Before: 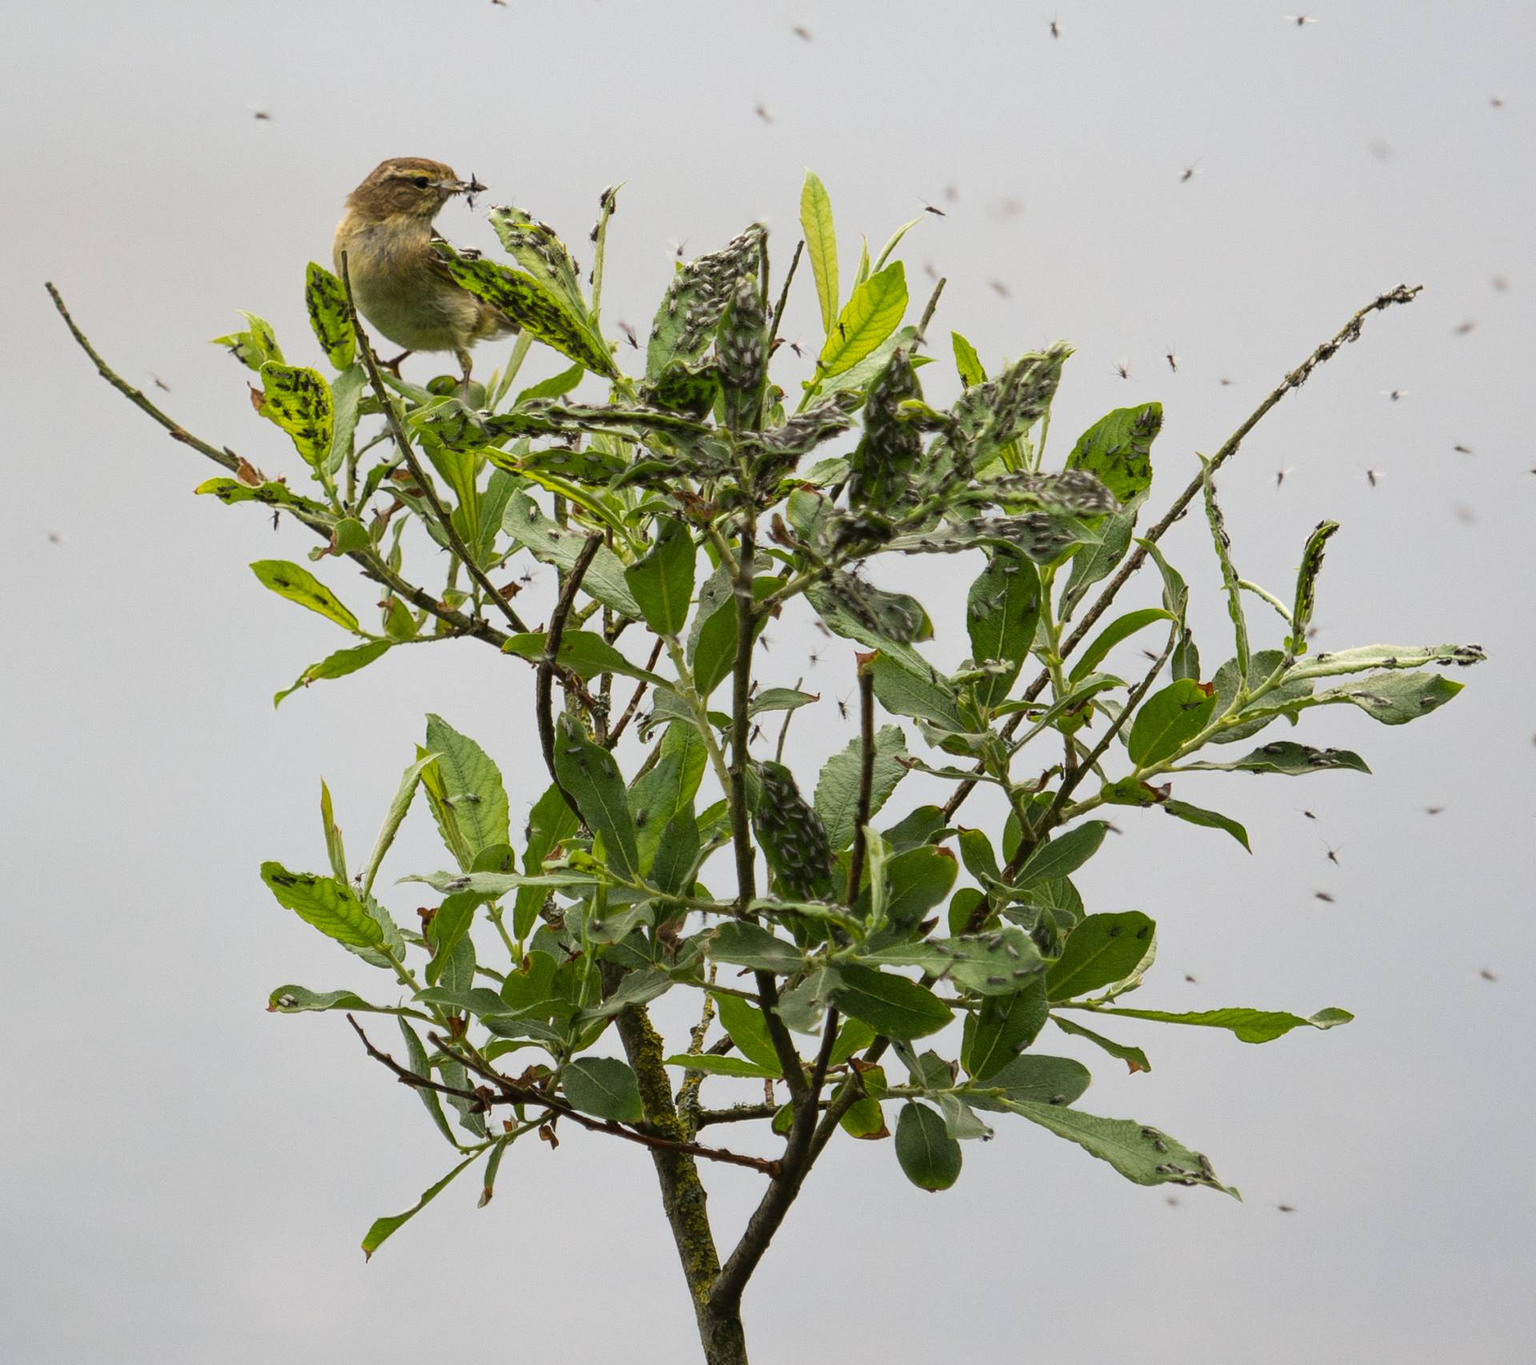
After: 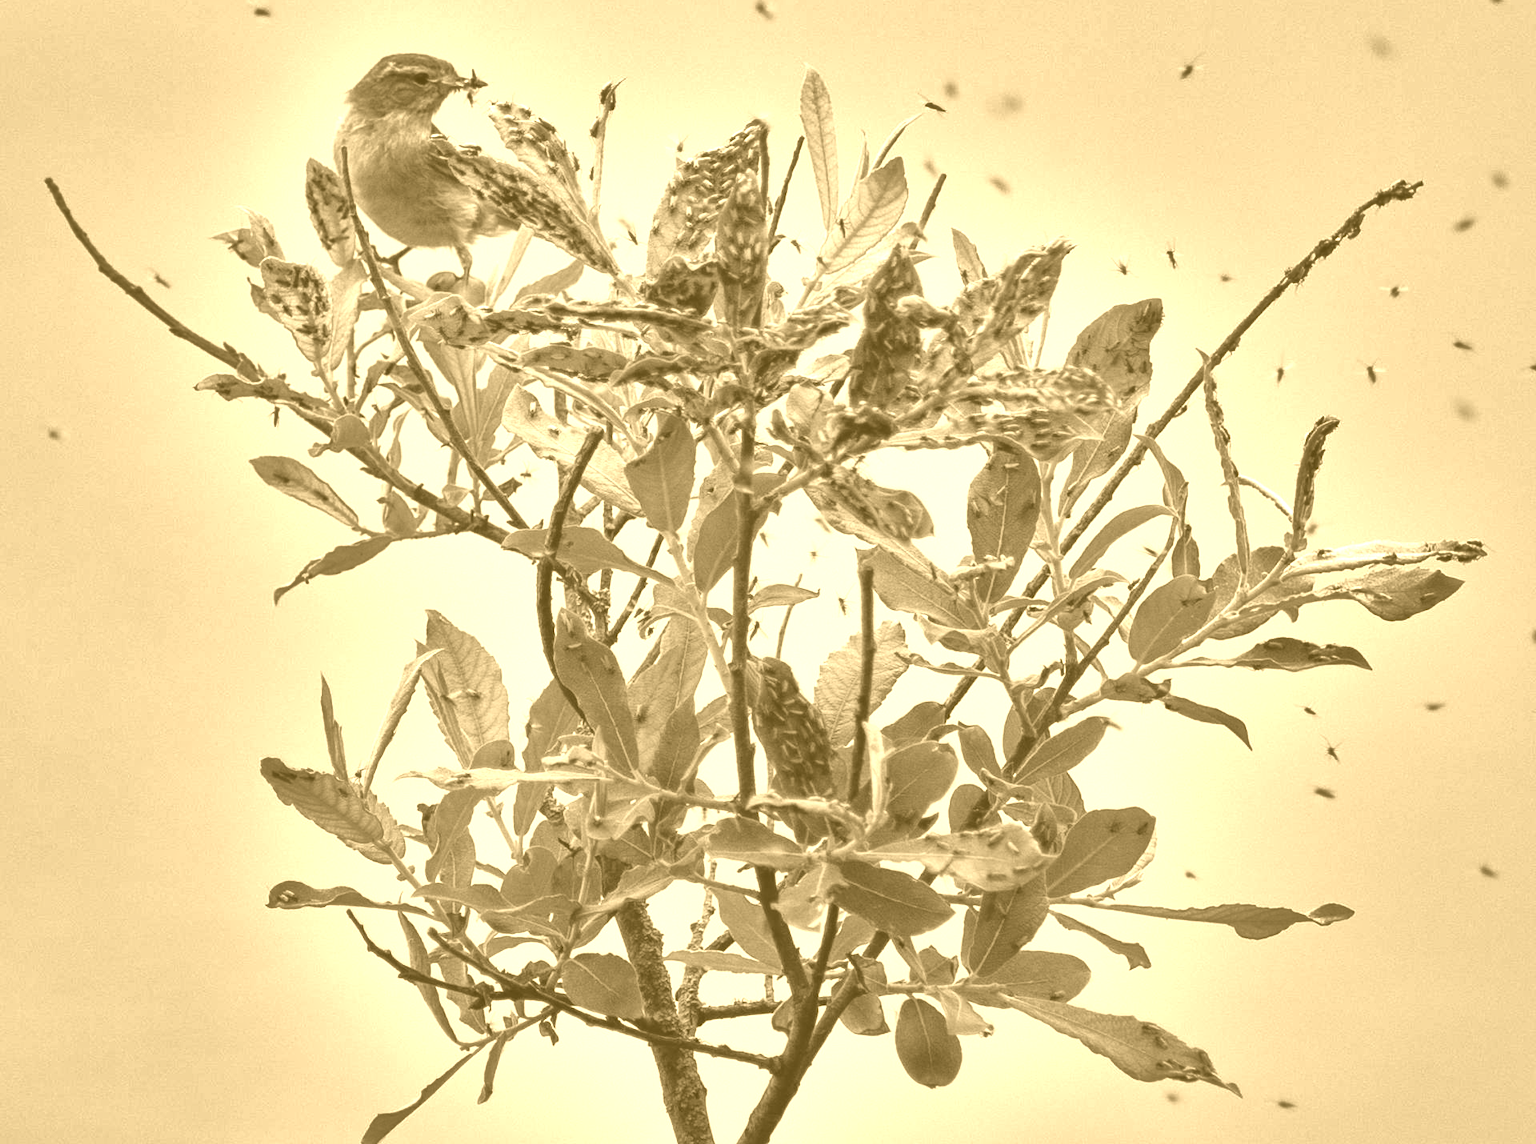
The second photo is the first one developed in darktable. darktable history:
shadows and highlights: shadows 24.5, highlights -78.15, soften with gaussian
colorize: hue 36°, source mix 100%
crop: top 7.625%, bottom 8.027%
